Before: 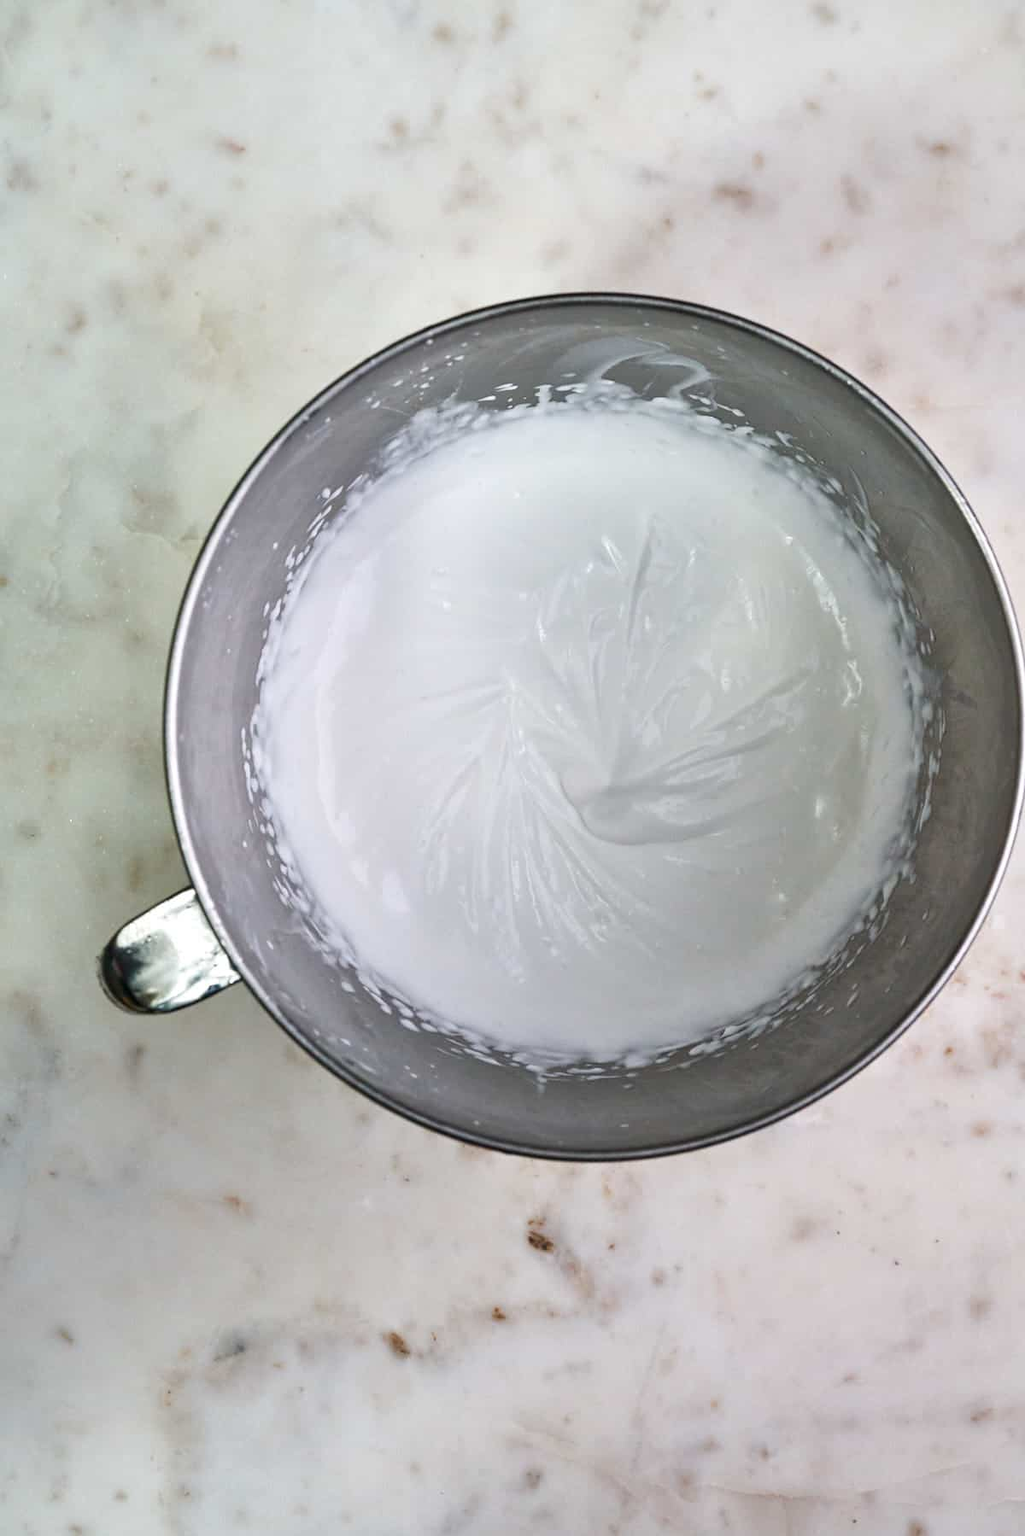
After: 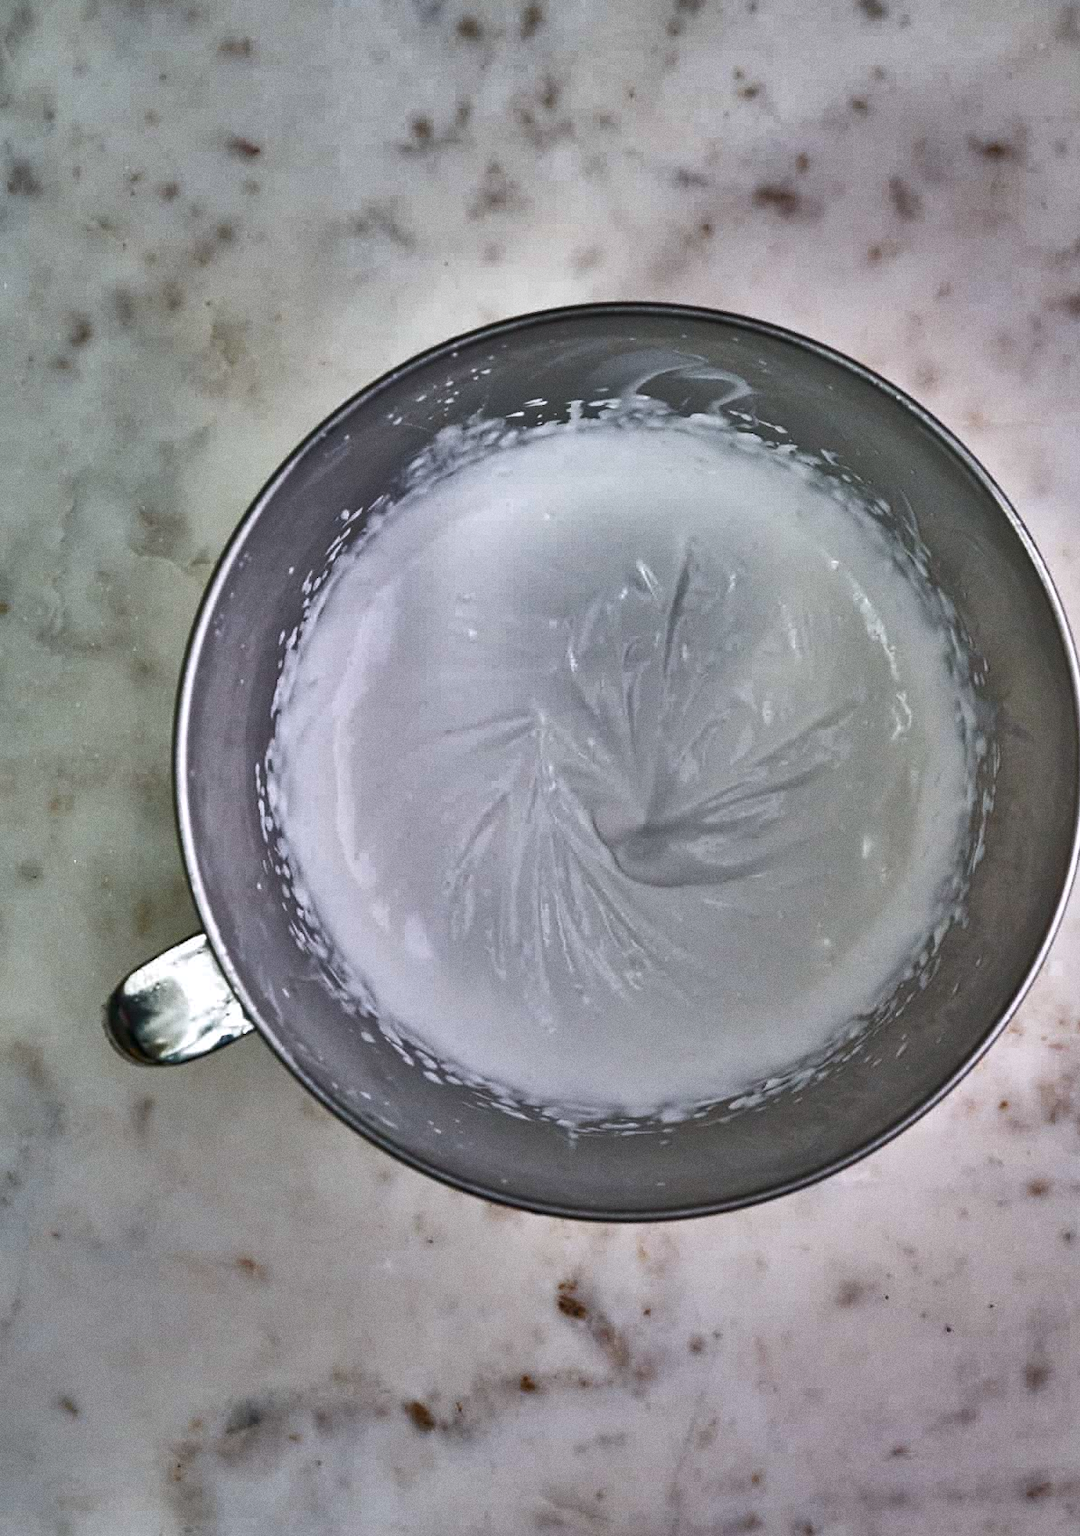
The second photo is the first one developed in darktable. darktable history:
white balance: red 1.004, blue 1.024
grain: coarseness 0.47 ISO
shadows and highlights: shadows 24.5, highlights -78.15, soften with gaussian
crop: top 0.448%, right 0.264%, bottom 5.045%
